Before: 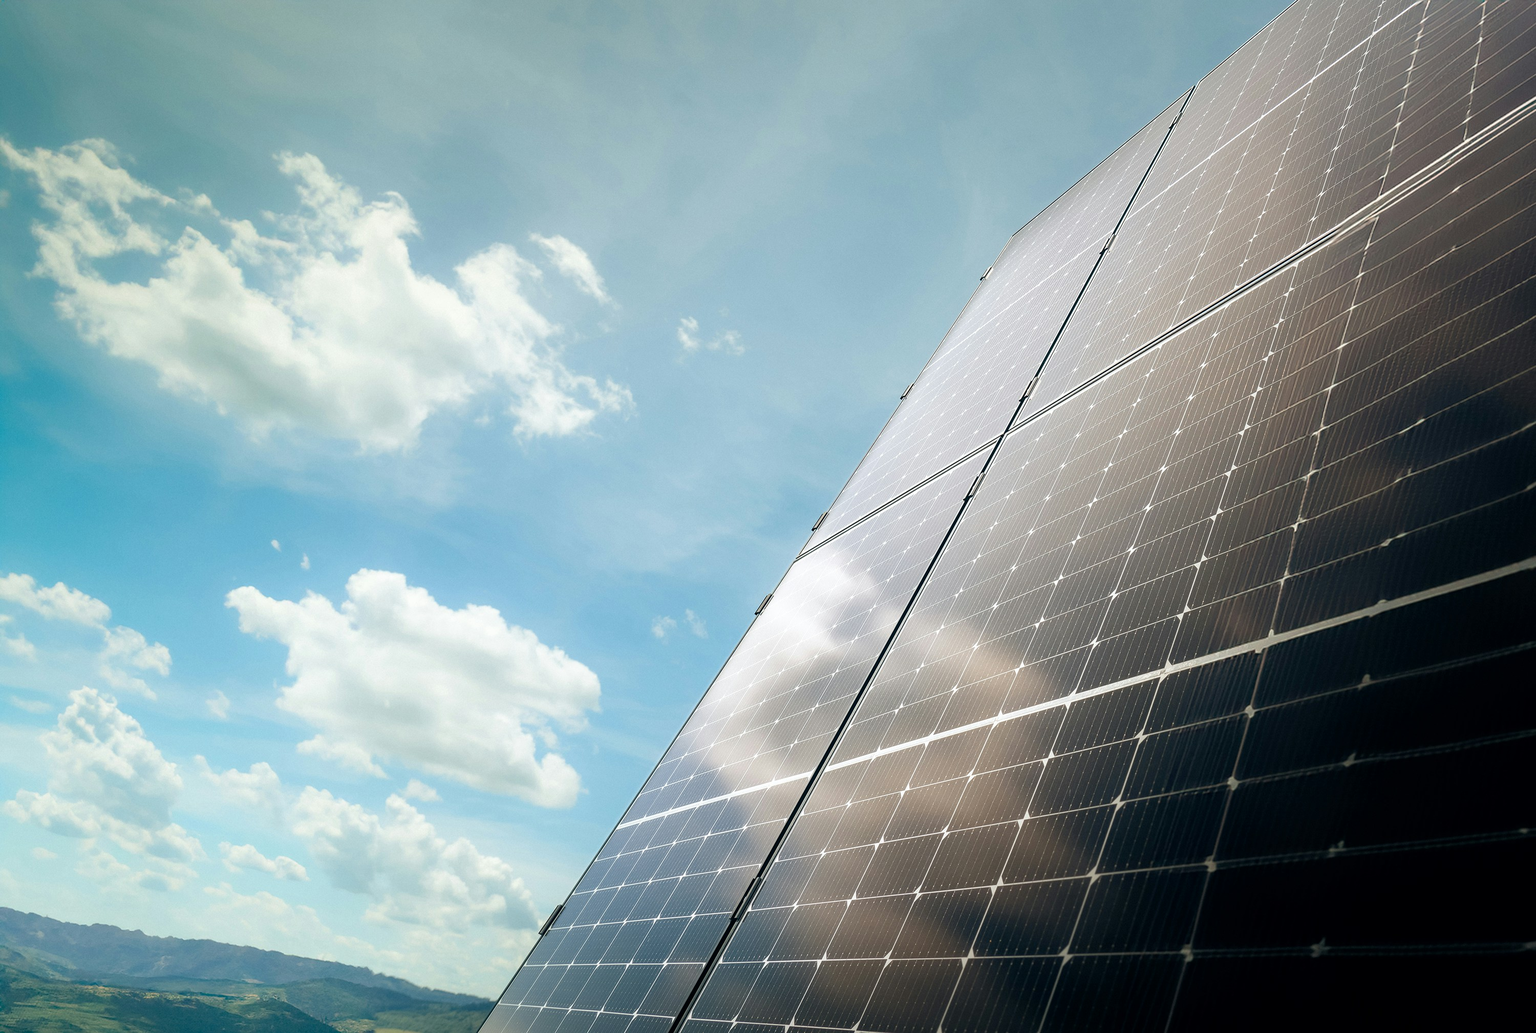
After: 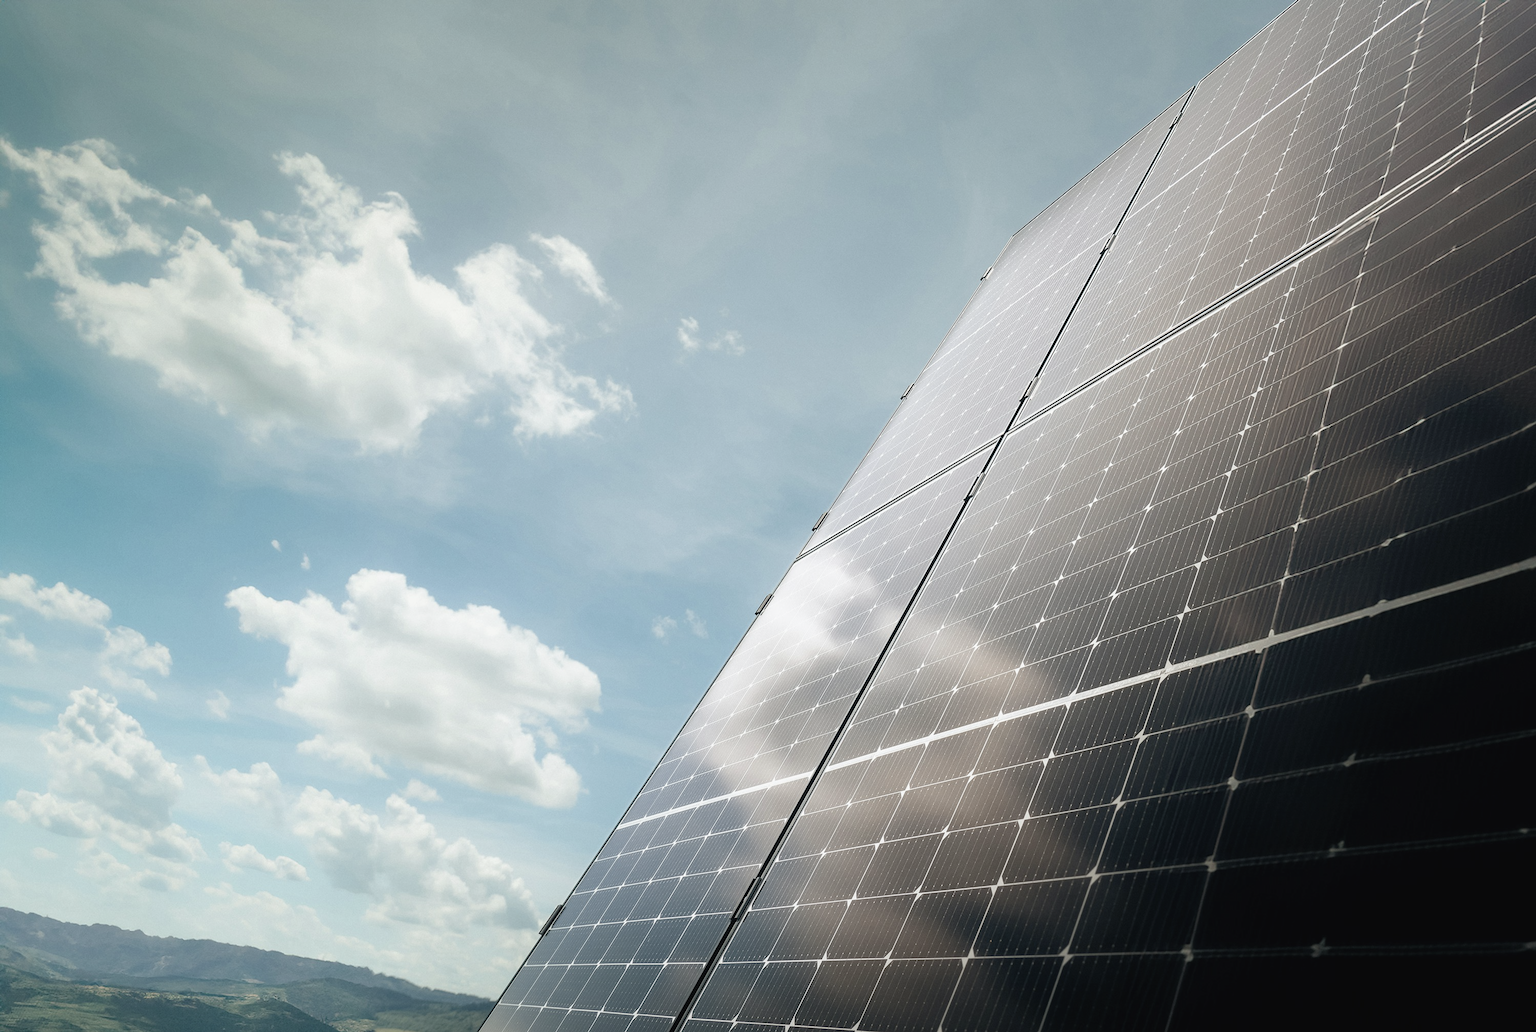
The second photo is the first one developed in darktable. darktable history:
contrast brightness saturation: contrast -0.047, saturation -0.414
